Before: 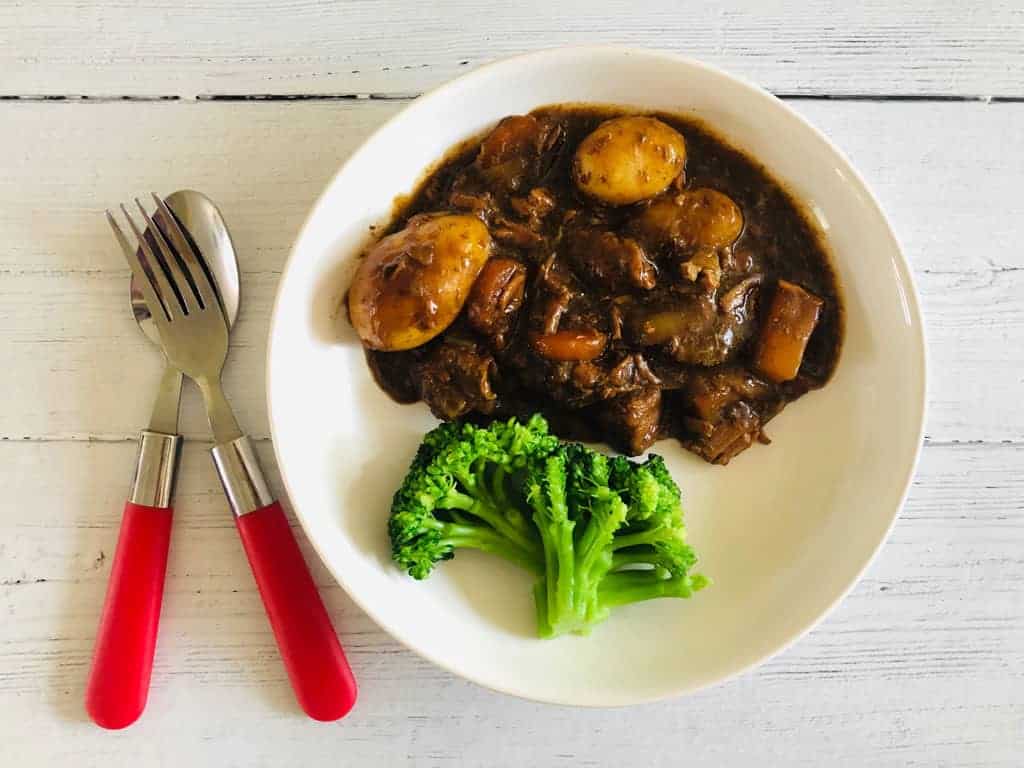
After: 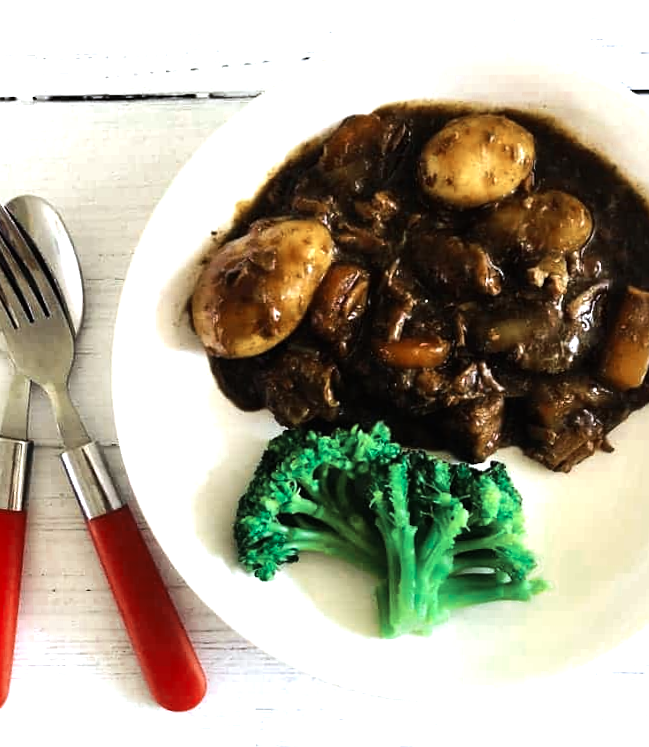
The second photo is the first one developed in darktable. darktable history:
rotate and perspective: rotation 0.074°, lens shift (vertical) 0.096, lens shift (horizontal) -0.041, crop left 0.043, crop right 0.952, crop top 0.024, crop bottom 0.979
color zones: curves: ch0 [(0, 0.5) (0.125, 0.4) (0.25, 0.5) (0.375, 0.4) (0.5, 0.4) (0.625, 0.6) (0.75, 0.6) (0.875, 0.5)]; ch1 [(0, 0.35) (0.125, 0.45) (0.25, 0.35) (0.375, 0.35) (0.5, 0.35) (0.625, 0.35) (0.75, 0.45) (0.875, 0.35)]; ch2 [(0, 0.6) (0.125, 0.5) (0.25, 0.5) (0.375, 0.6) (0.5, 0.6) (0.625, 0.5) (0.75, 0.5) (0.875, 0.5)]
color balance: output saturation 98.5%
tone equalizer: -8 EV -1.08 EV, -7 EV -1.01 EV, -6 EV -0.867 EV, -5 EV -0.578 EV, -3 EV 0.578 EV, -2 EV 0.867 EV, -1 EV 1.01 EV, +0 EV 1.08 EV, edges refinement/feathering 500, mask exposure compensation -1.57 EV, preserve details no
white balance: red 0.954, blue 1.079
crop and rotate: left 12.648%, right 20.685%
